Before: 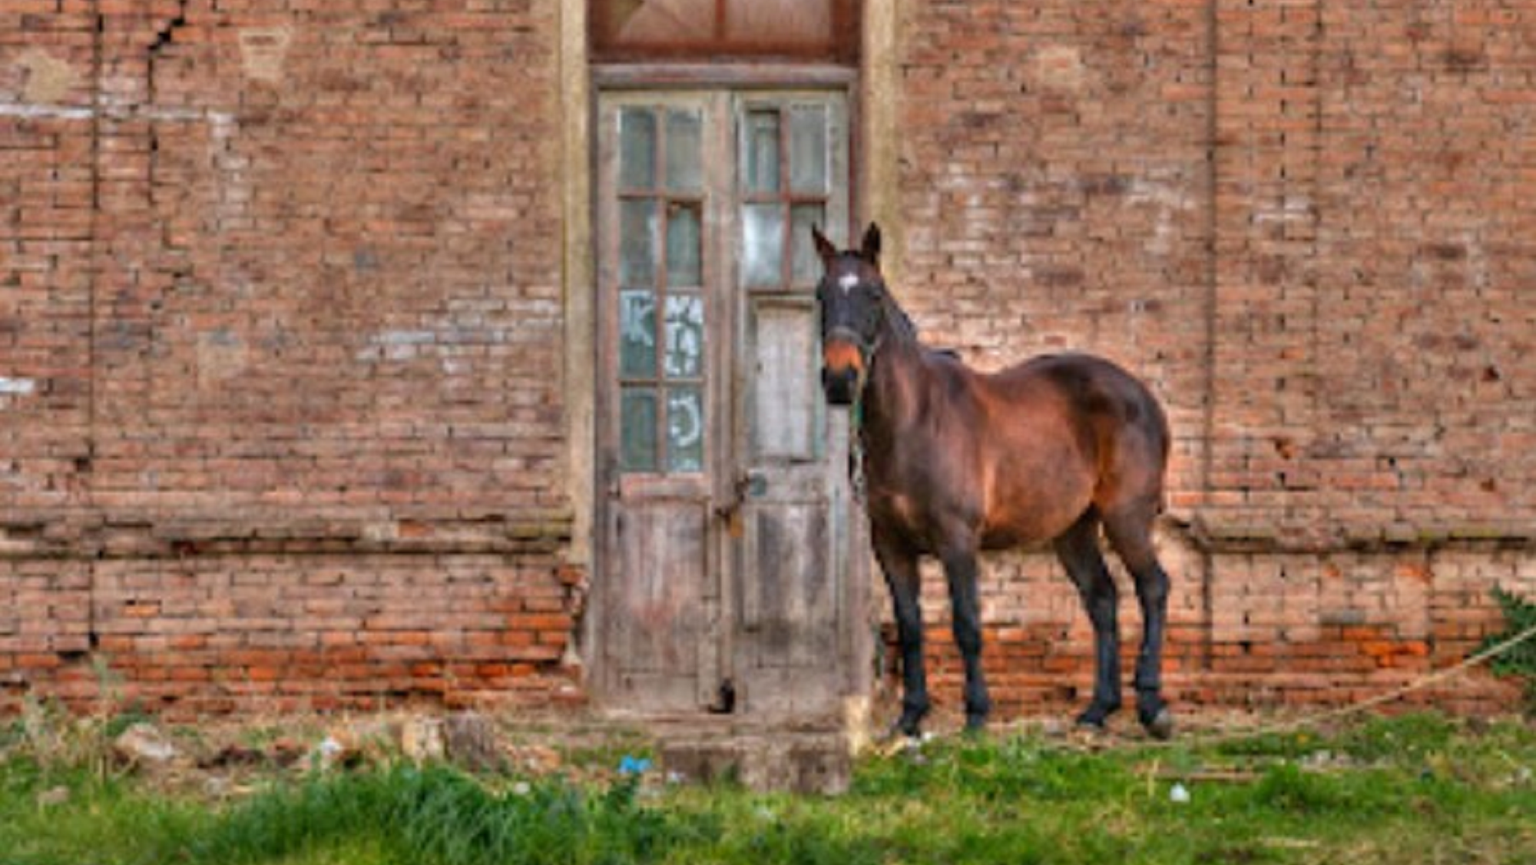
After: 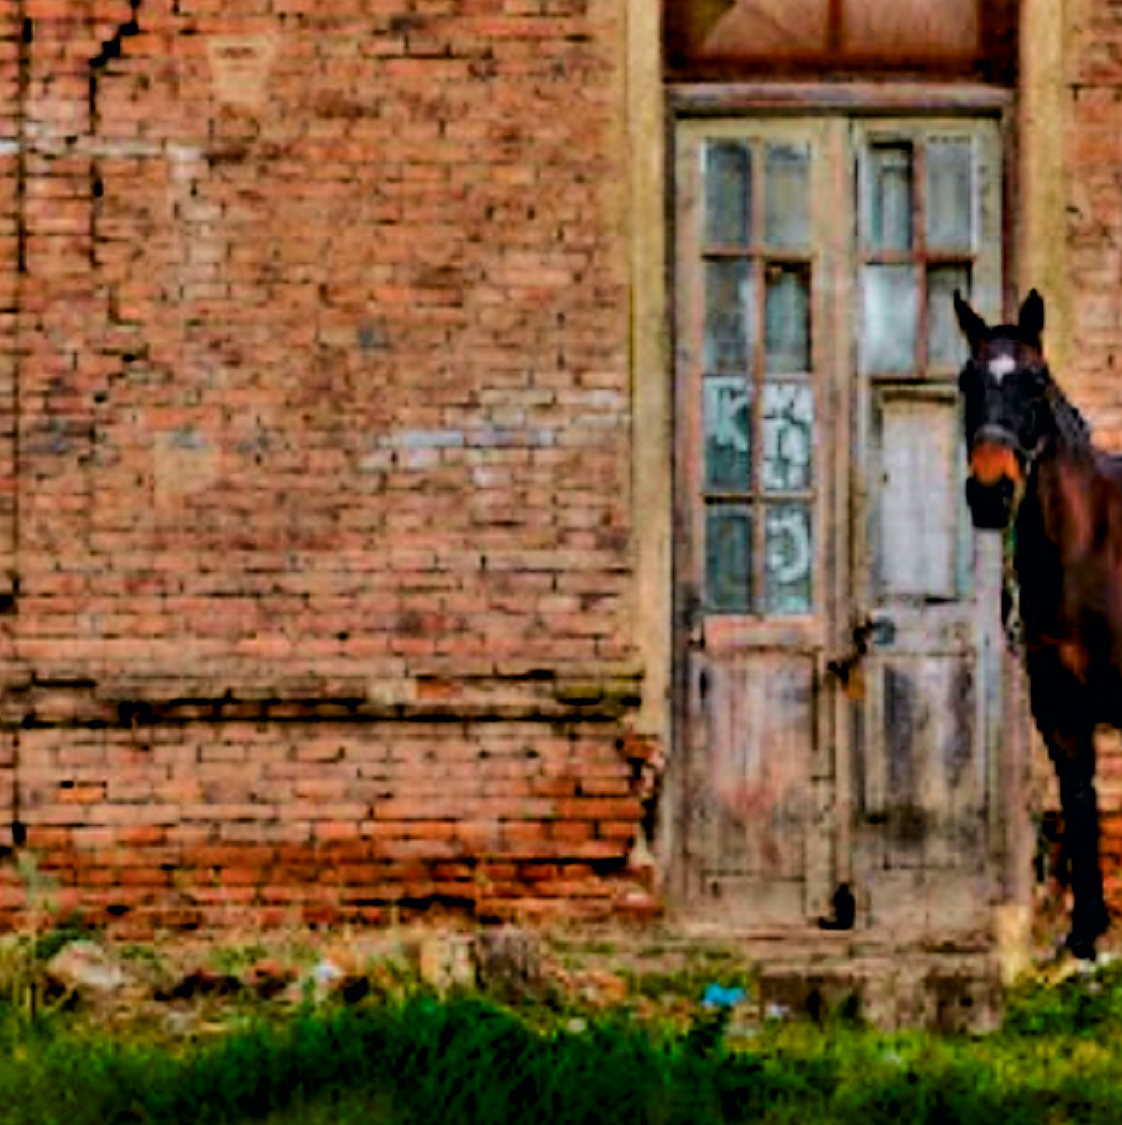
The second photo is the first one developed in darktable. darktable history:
contrast brightness saturation: saturation -0.059
color balance rgb: perceptual saturation grading › global saturation 39.74%, perceptual brilliance grading › highlights 8.541%, perceptual brilliance grading › mid-tones 4.464%, perceptual brilliance grading › shadows 1.159%, global vibrance 24.593%
exposure: black level correction 0.009, exposure -0.643 EV, compensate highlight preservation false
sharpen: on, module defaults
tone curve: curves: ch0 [(0, 0) (0.035, 0.017) (0.131, 0.108) (0.279, 0.279) (0.476, 0.554) (0.617, 0.693) (0.704, 0.77) (0.801, 0.854) (0.895, 0.927) (1, 0.976)]; ch1 [(0, 0) (0.318, 0.278) (0.444, 0.427) (0.493, 0.488) (0.504, 0.497) (0.537, 0.538) (0.594, 0.616) (0.746, 0.764) (1, 1)]; ch2 [(0, 0) (0.316, 0.292) (0.381, 0.37) (0.423, 0.448) (0.476, 0.482) (0.502, 0.495) (0.529, 0.547) (0.583, 0.608) (0.639, 0.657) (0.7, 0.7) (0.861, 0.808) (1, 0.951)], color space Lab, independent channels, preserve colors none
crop: left 5.165%, right 38.721%
shadows and highlights: shadows -86.95, highlights -35.59, highlights color adjustment 48.94%, soften with gaussian
filmic rgb: black relative exposure -3.84 EV, white relative exposure 3.48 EV, hardness 2.58, contrast 1.102, color science v6 (2022)
